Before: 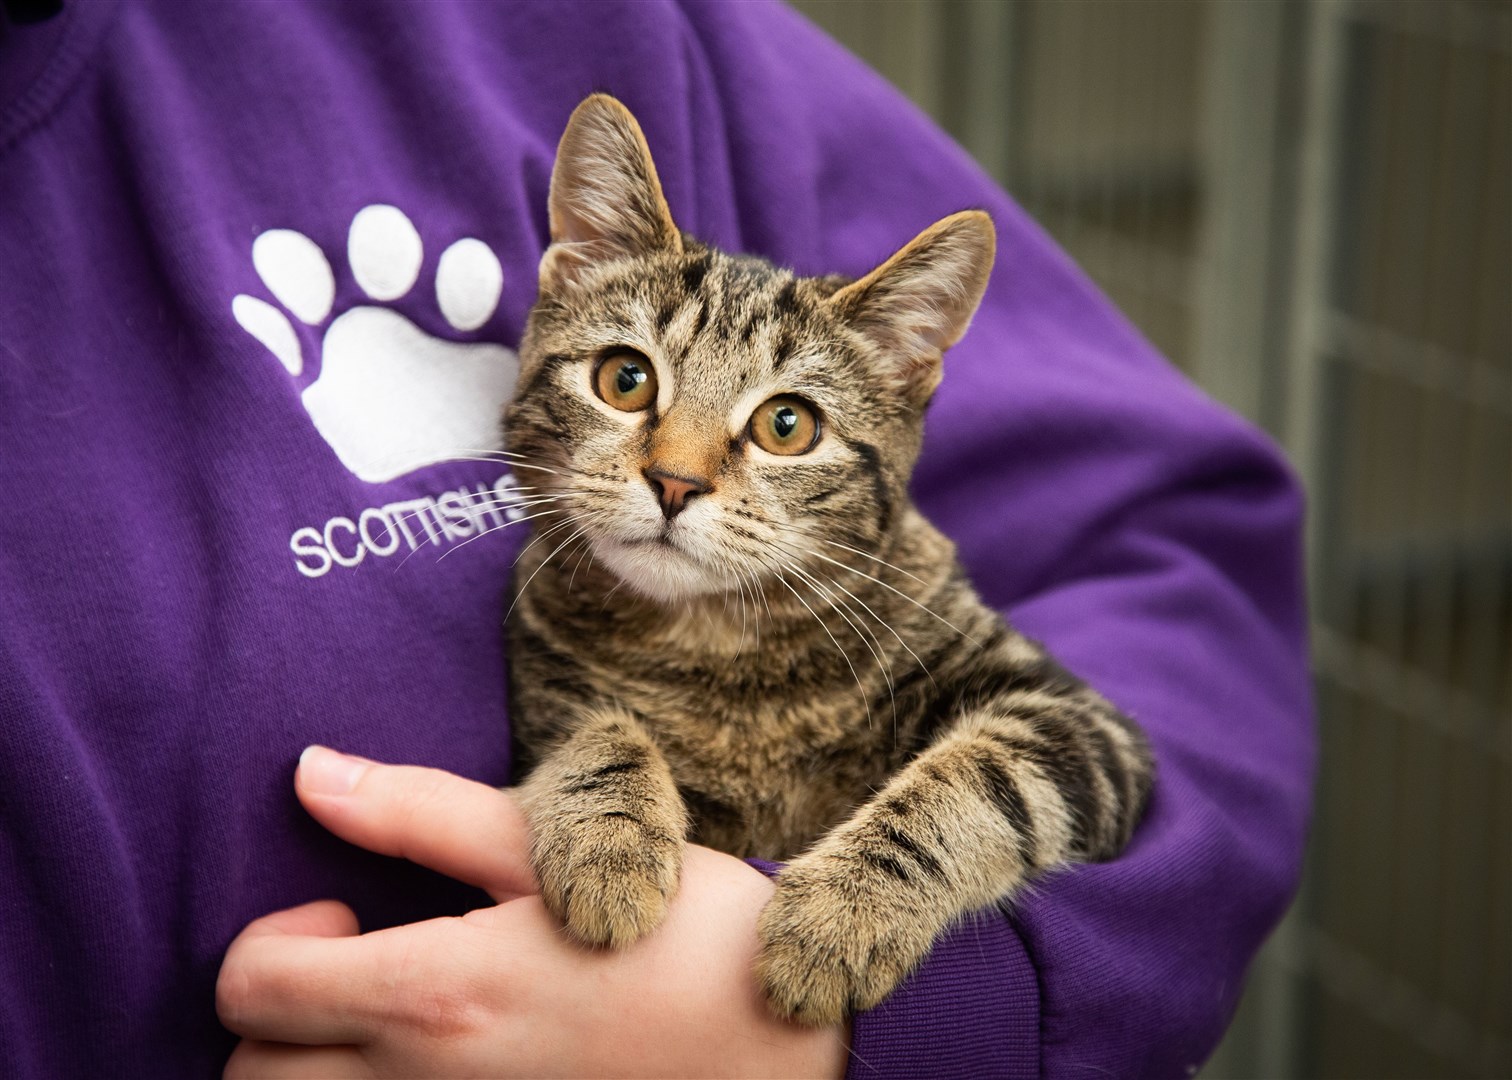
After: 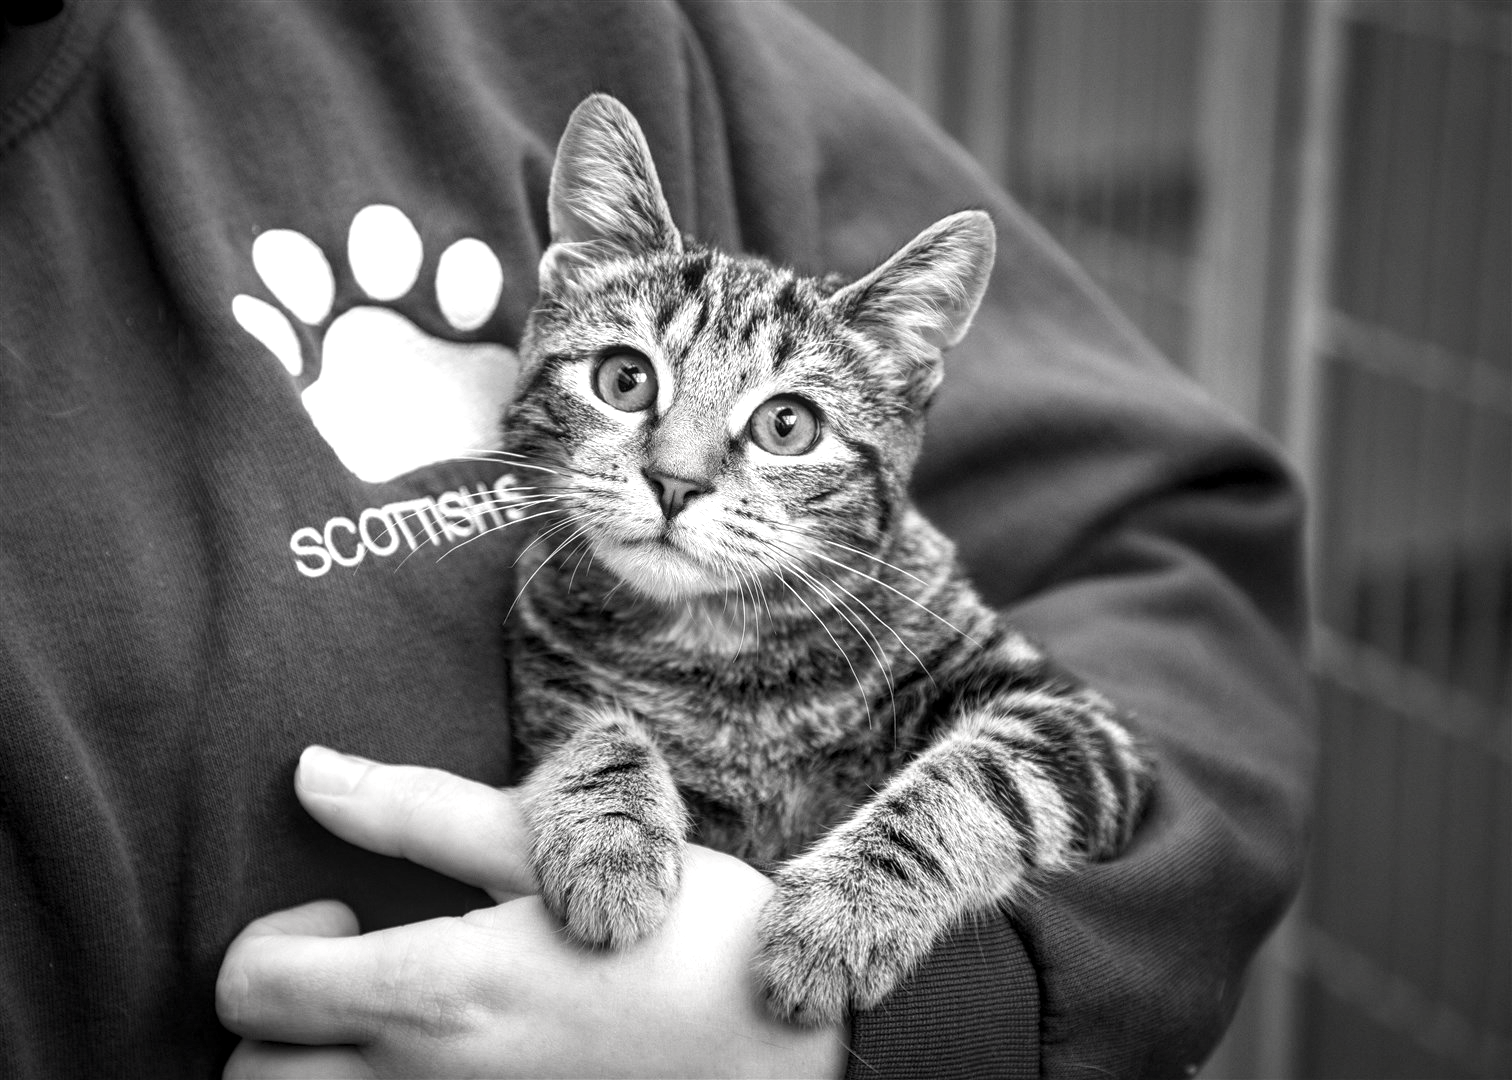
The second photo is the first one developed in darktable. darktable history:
contrast brightness saturation: saturation -0.983
local contrast: detail 130%
exposure: black level correction 0.001, exposure 0.499 EV, compensate exposure bias true, compensate highlight preservation false
